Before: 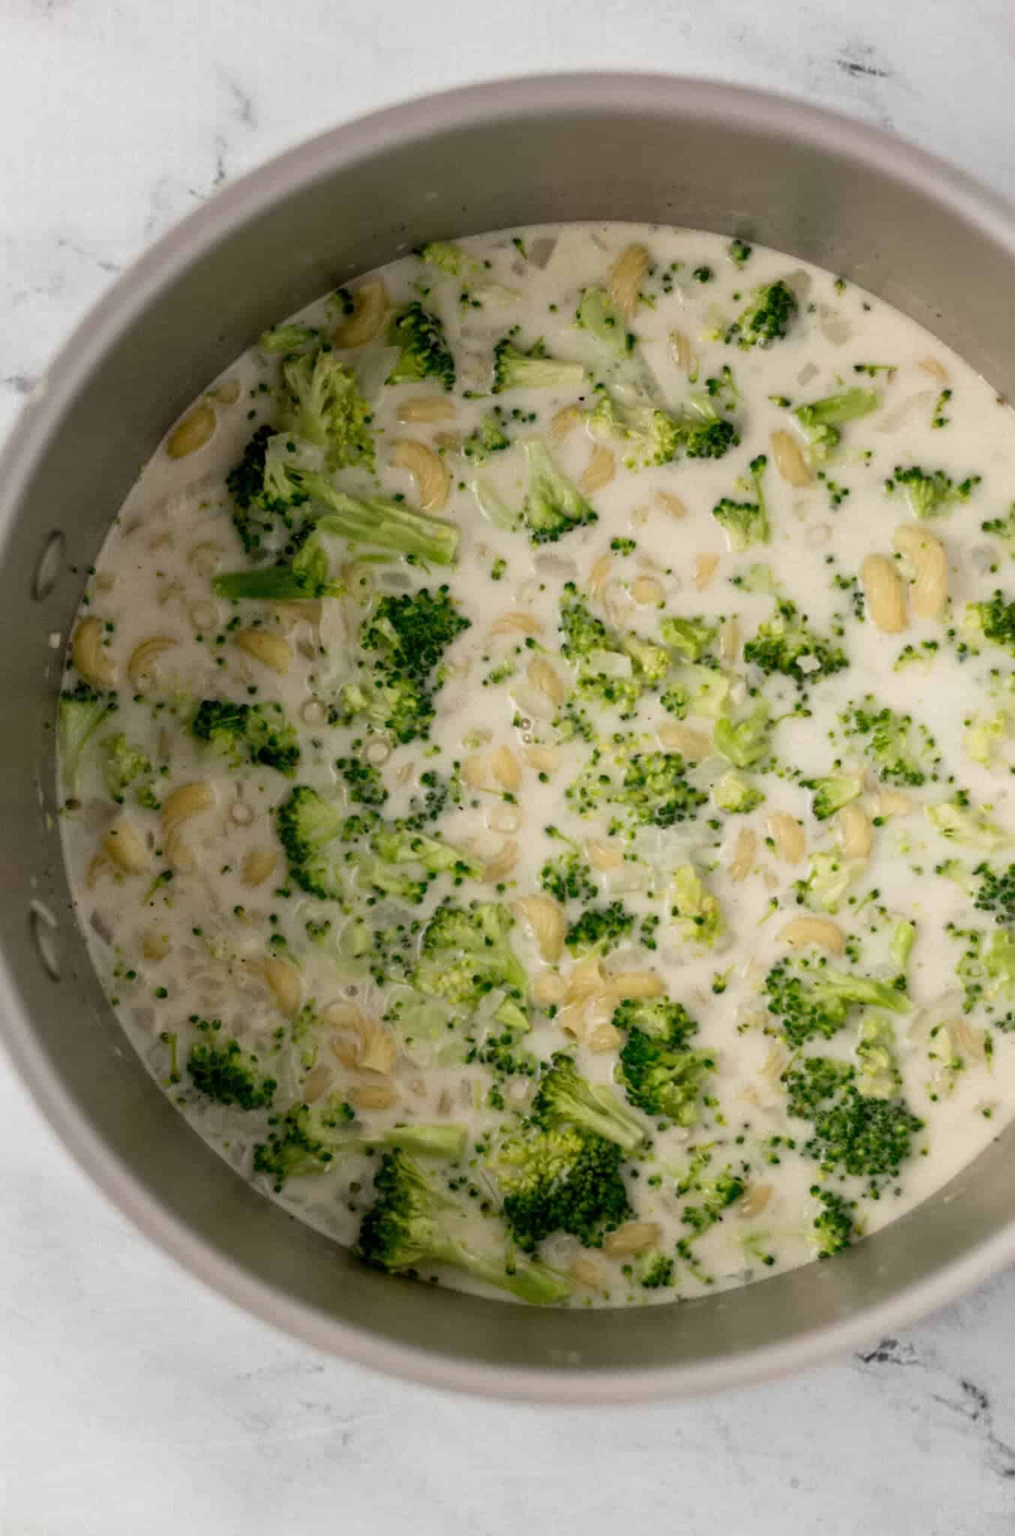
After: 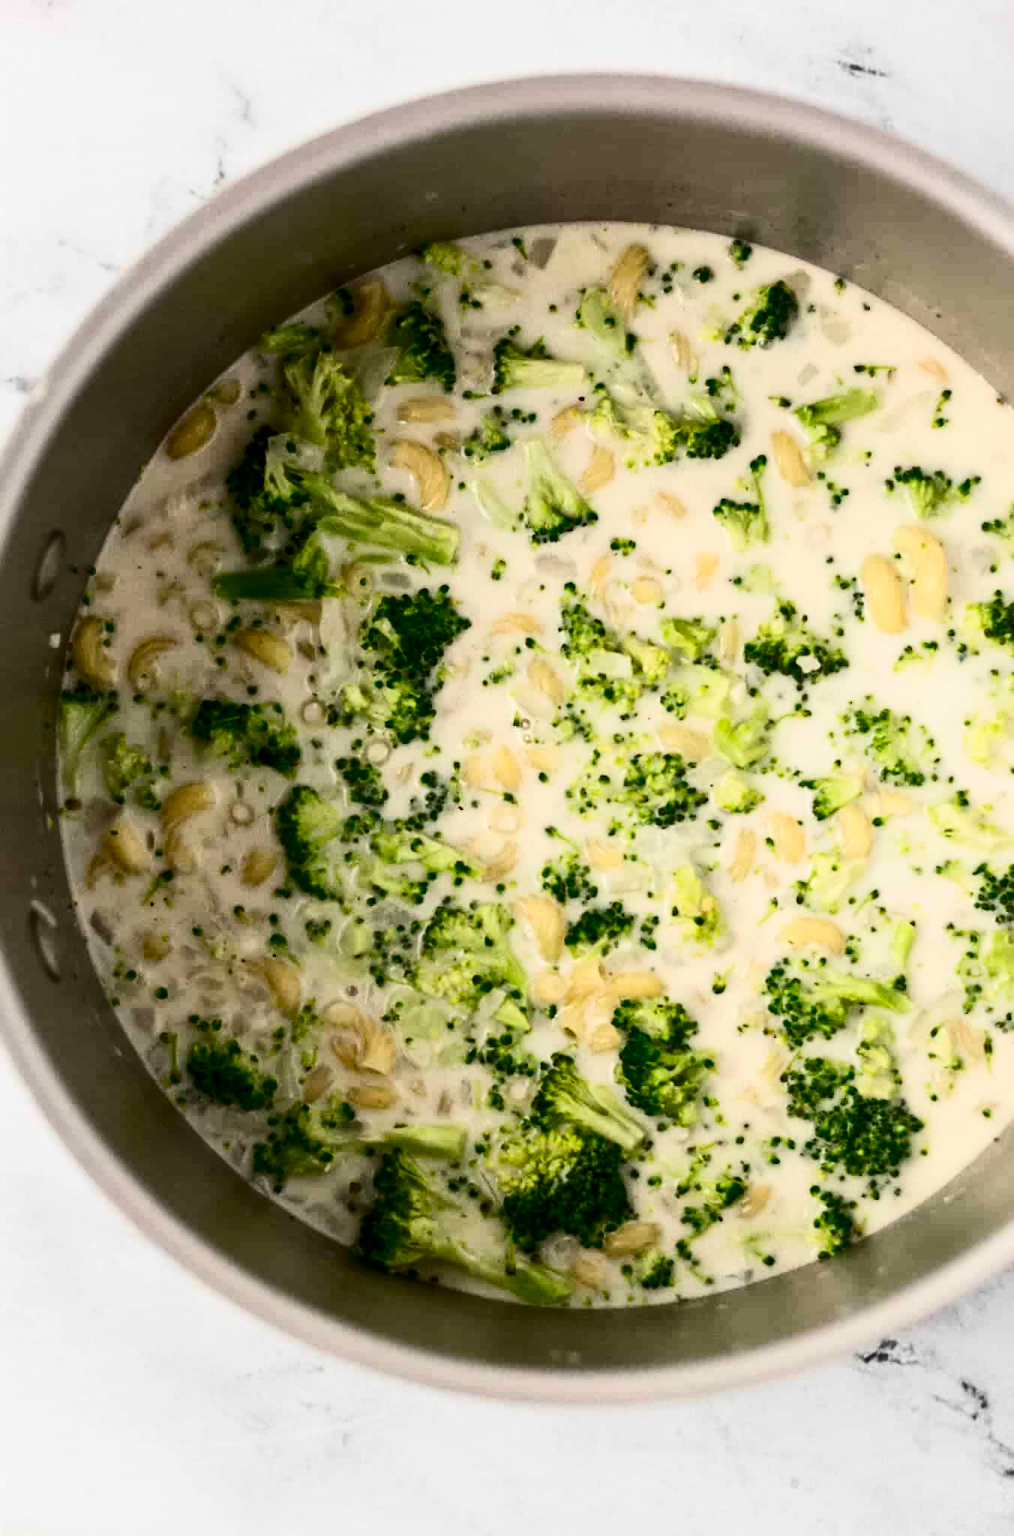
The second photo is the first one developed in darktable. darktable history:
contrast brightness saturation: contrast 0.405, brightness 0.048, saturation 0.26
